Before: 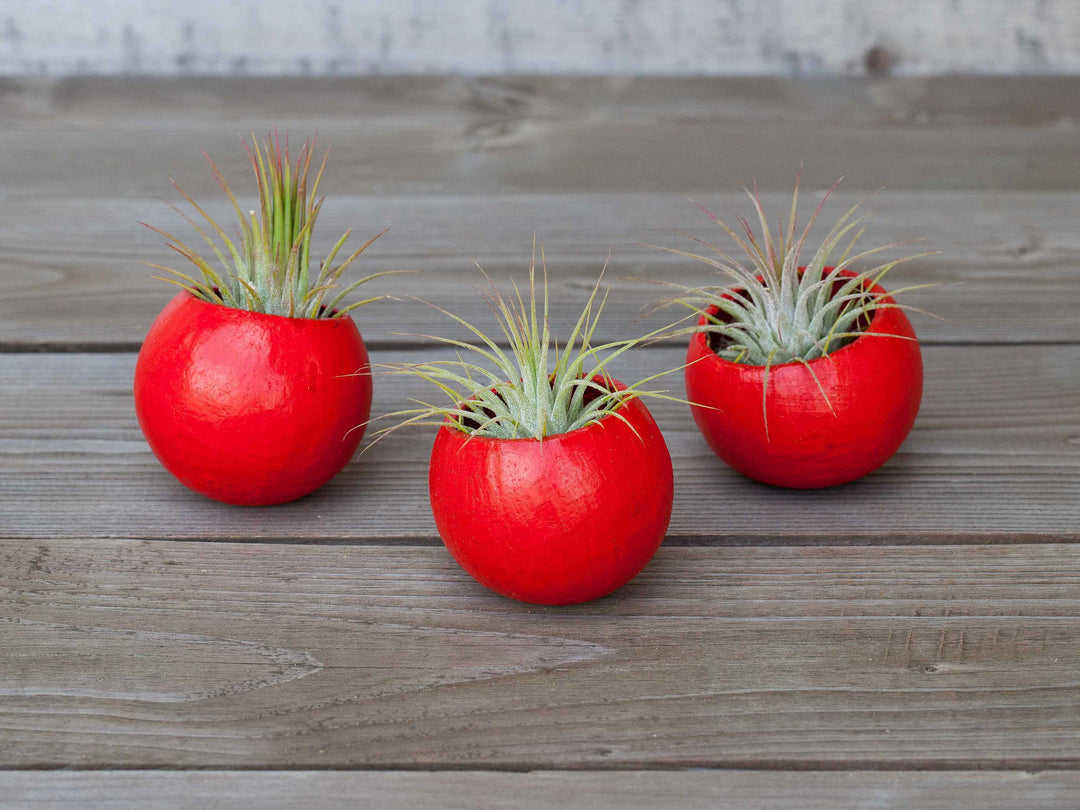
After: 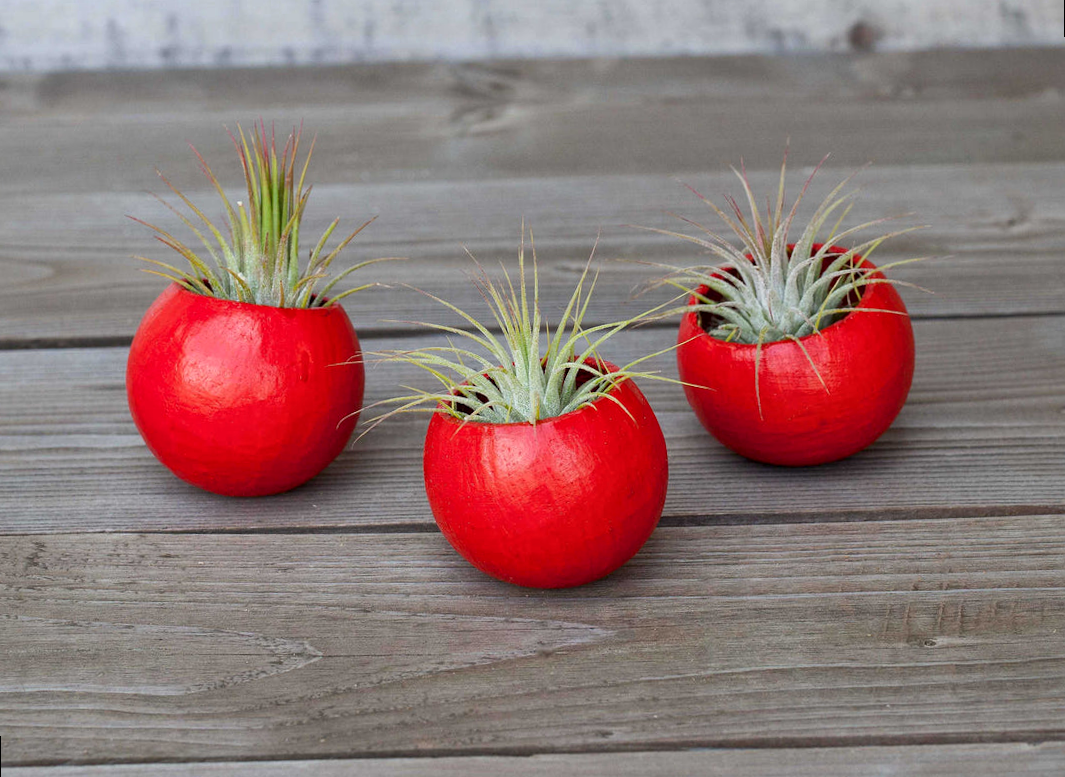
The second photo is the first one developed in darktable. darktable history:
local contrast: mode bilateral grid, contrast 20, coarseness 50, detail 120%, midtone range 0.2
rotate and perspective: rotation -1.42°, crop left 0.016, crop right 0.984, crop top 0.035, crop bottom 0.965
